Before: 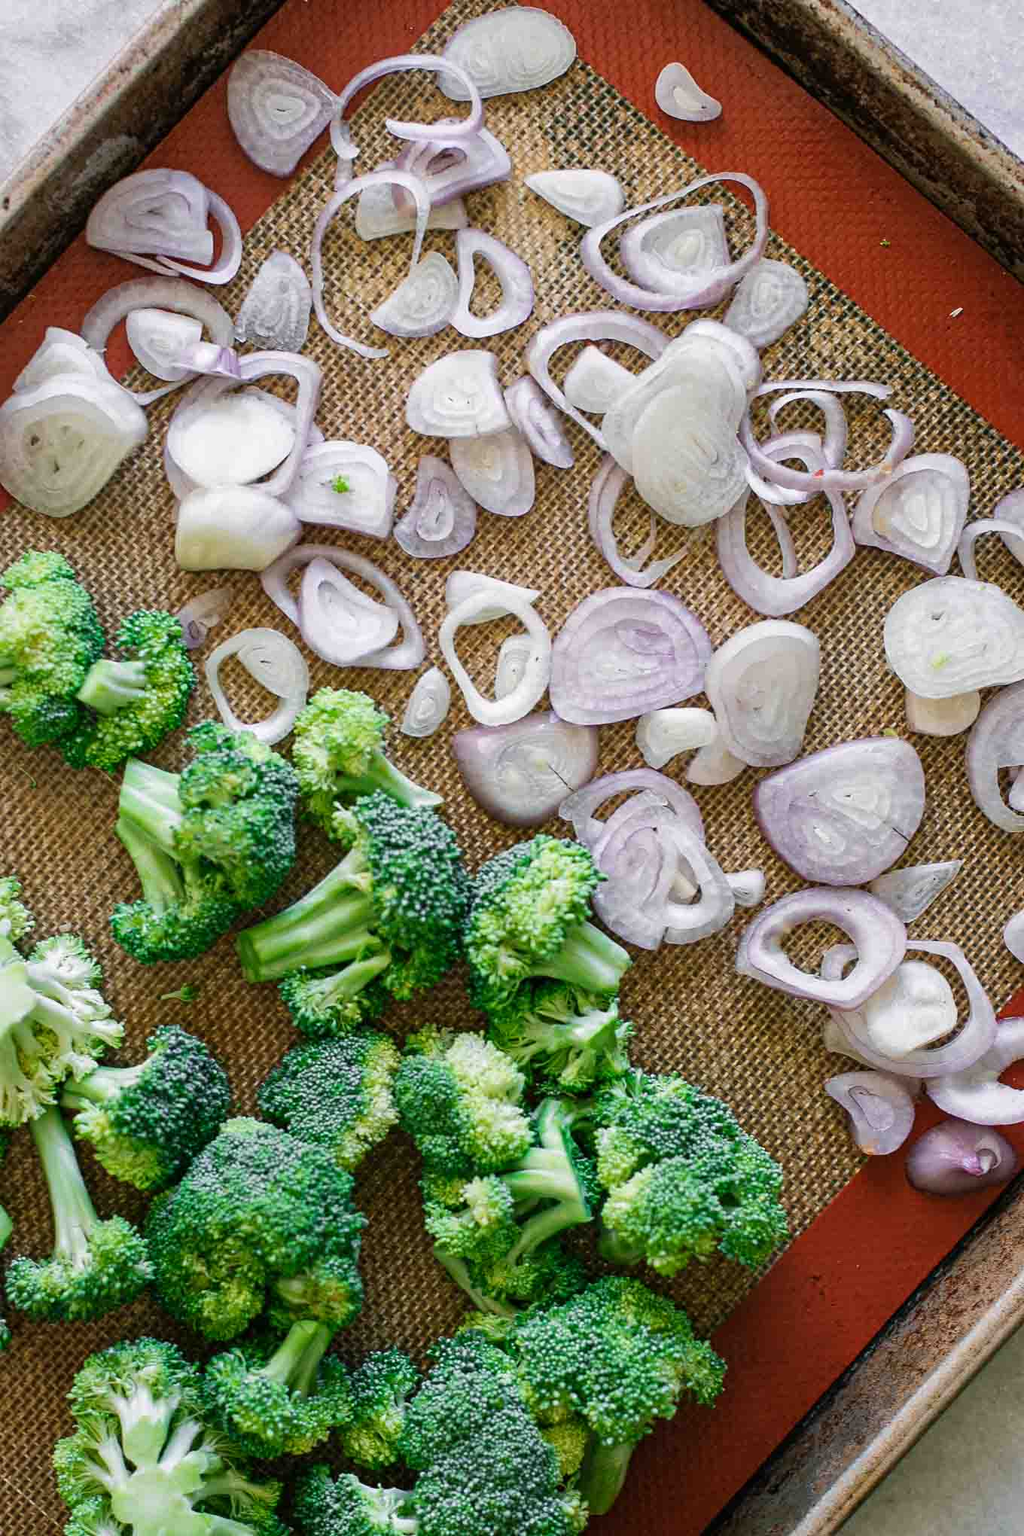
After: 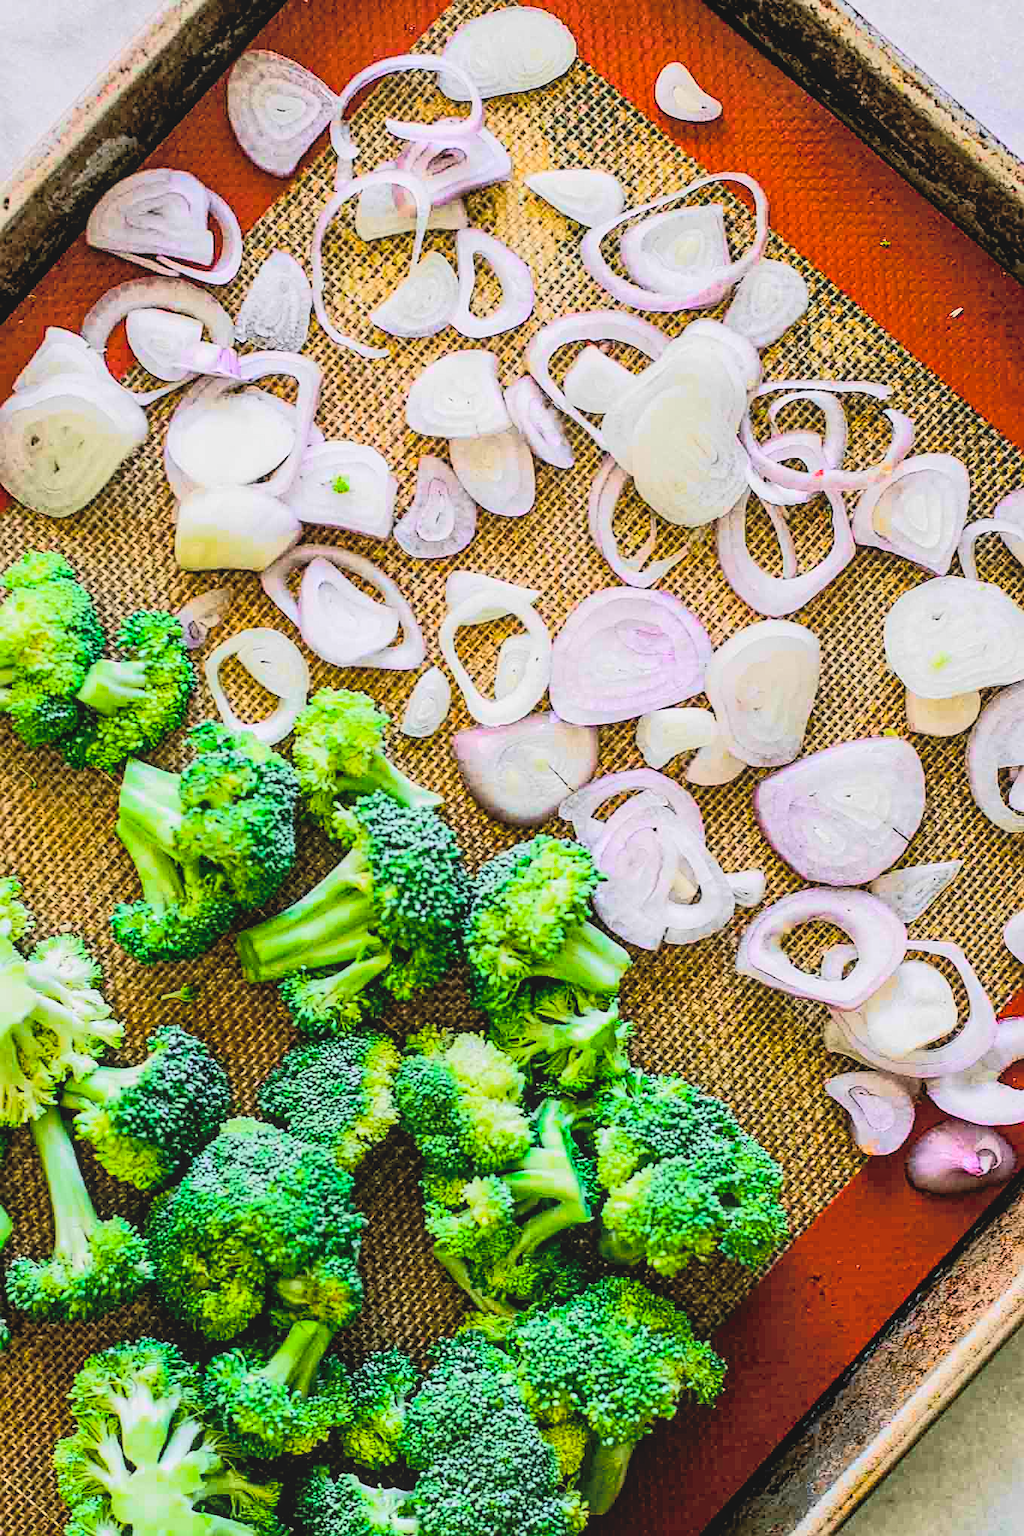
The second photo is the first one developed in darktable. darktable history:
local contrast: on, module defaults
exposure: black level correction 0.007, exposure 0.093 EV, compensate highlight preservation false
tone equalizer: -8 EV -0.75 EV, -7 EV -0.7 EV, -6 EV -0.6 EV, -5 EV -0.4 EV, -3 EV 0.4 EV, -2 EV 0.6 EV, -1 EV 0.7 EV, +0 EV 0.75 EV, edges refinement/feathering 500, mask exposure compensation -1.57 EV, preserve details no
global tonemap: drago (0.7, 100)
color balance rgb: perceptual saturation grading › global saturation 25%, global vibrance 20%
color correction: saturation 1.1
sharpen: on, module defaults
tone curve: curves: ch0 [(0, 0.038) (0.193, 0.212) (0.461, 0.502) (0.634, 0.709) (0.852, 0.89) (1, 0.967)]; ch1 [(0, 0) (0.35, 0.356) (0.45, 0.453) (0.504, 0.503) (0.532, 0.524) (0.558, 0.555) (0.735, 0.762) (1, 1)]; ch2 [(0, 0) (0.281, 0.266) (0.456, 0.469) (0.5, 0.5) (0.533, 0.545) (0.606, 0.598) (0.646, 0.654) (1, 1)], color space Lab, independent channels, preserve colors none
